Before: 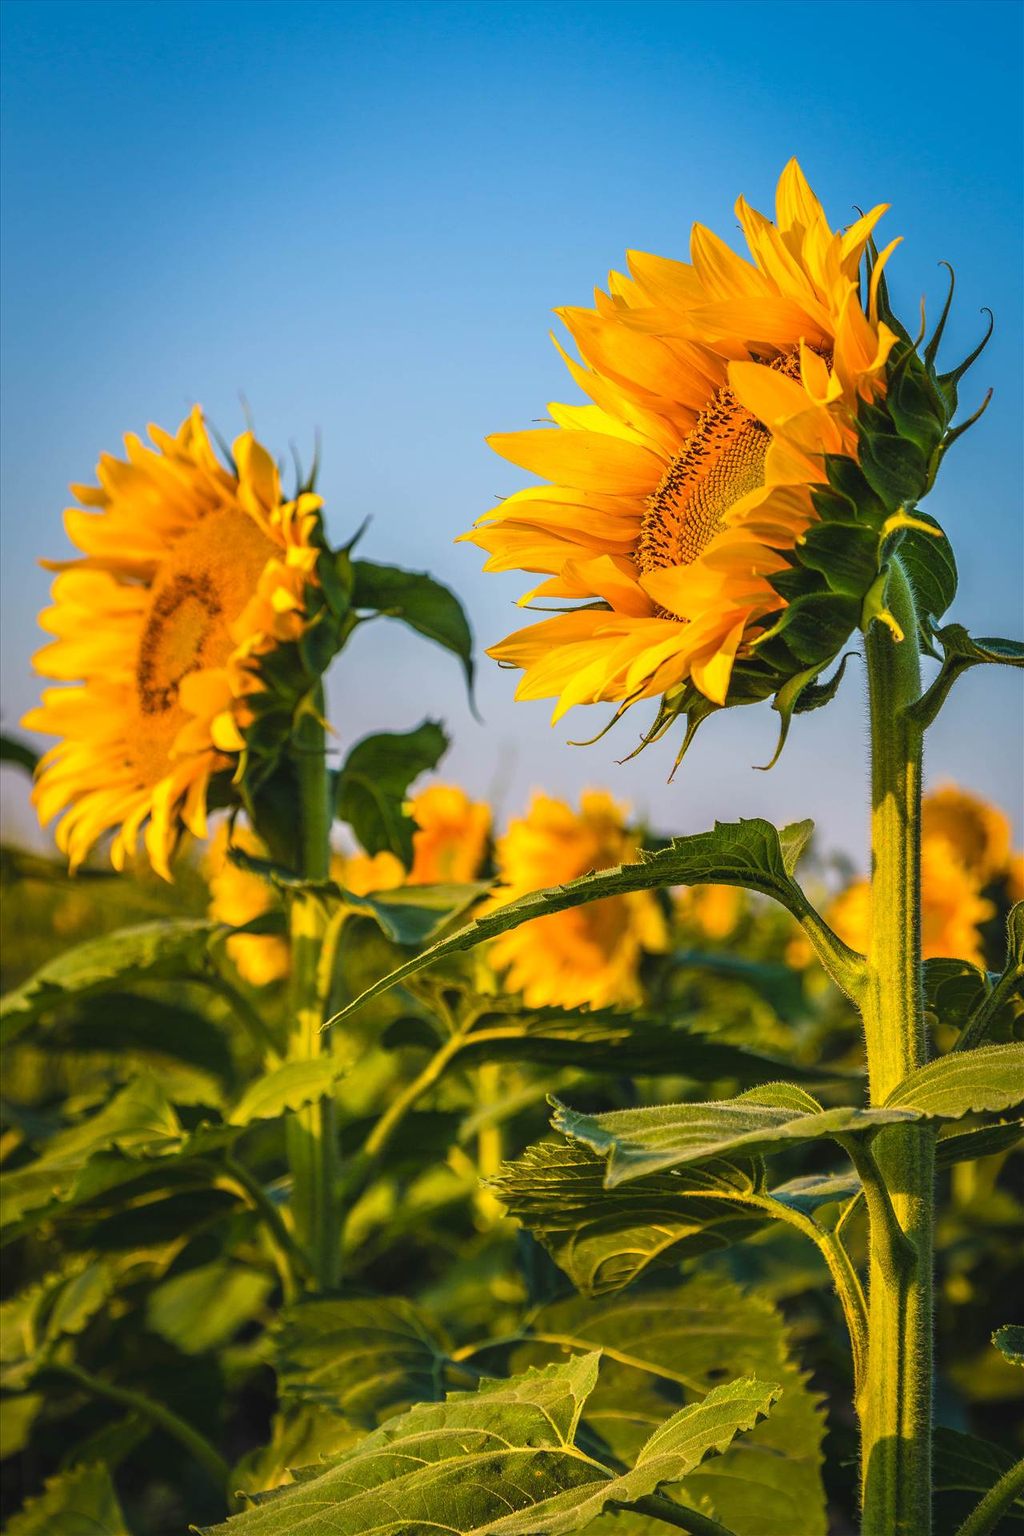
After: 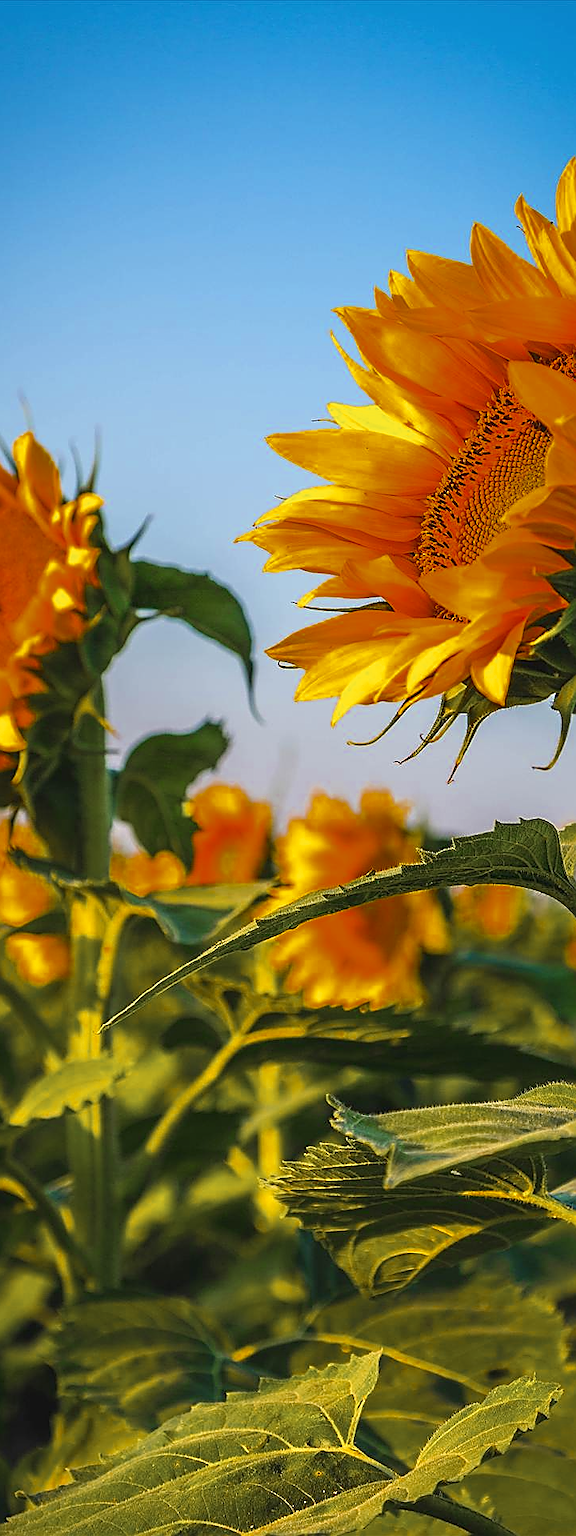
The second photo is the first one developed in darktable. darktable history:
sharpen: radius 1.4, amount 1.25, threshold 0.7
crop: left 21.496%, right 22.254%
exposure: black level correction 0, exposure 0.7 EV, compensate exposure bias true, compensate highlight preservation false
color zones: curves: ch0 [(0.11, 0.396) (0.195, 0.36) (0.25, 0.5) (0.303, 0.412) (0.357, 0.544) (0.75, 0.5) (0.967, 0.328)]; ch1 [(0, 0.468) (0.112, 0.512) (0.202, 0.6) (0.25, 0.5) (0.307, 0.352) (0.357, 0.544) (0.75, 0.5) (0.963, 0.524)]
